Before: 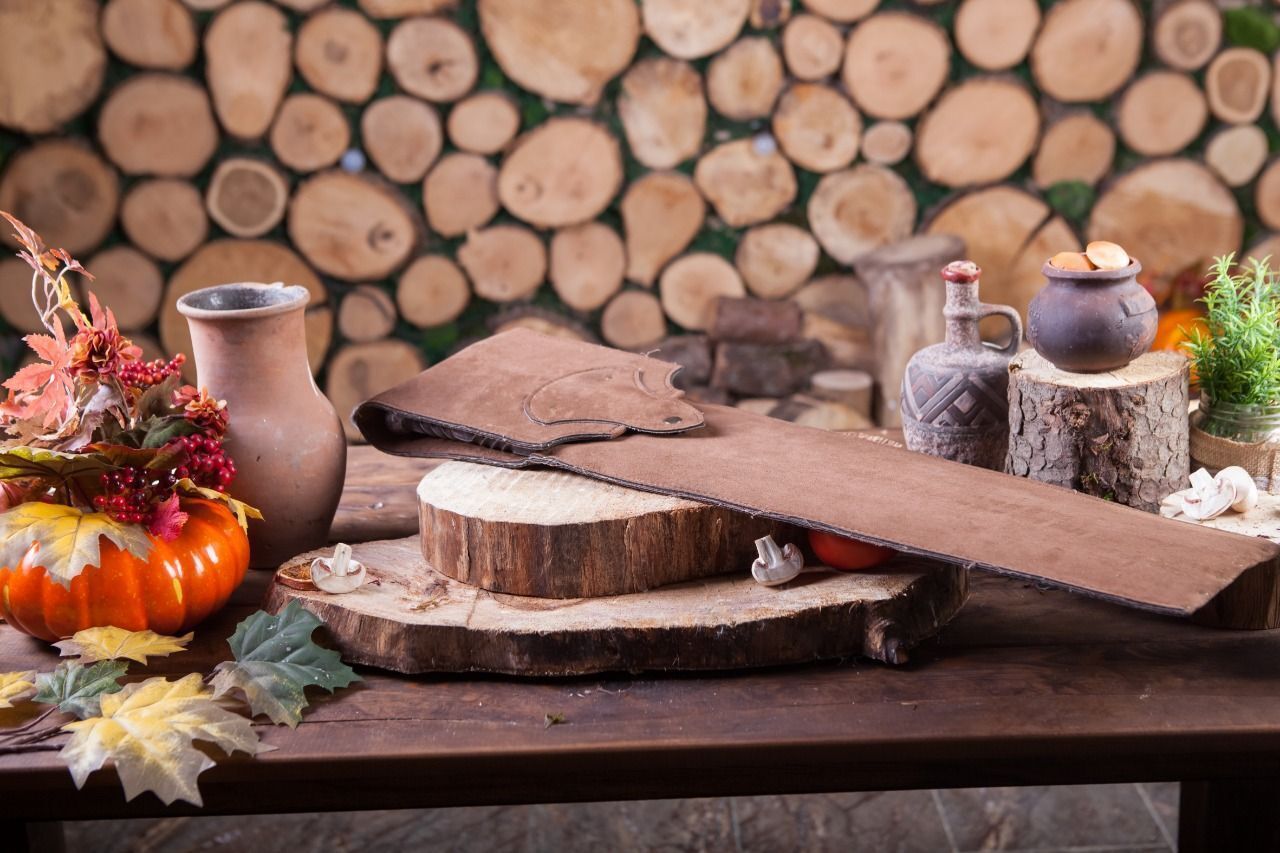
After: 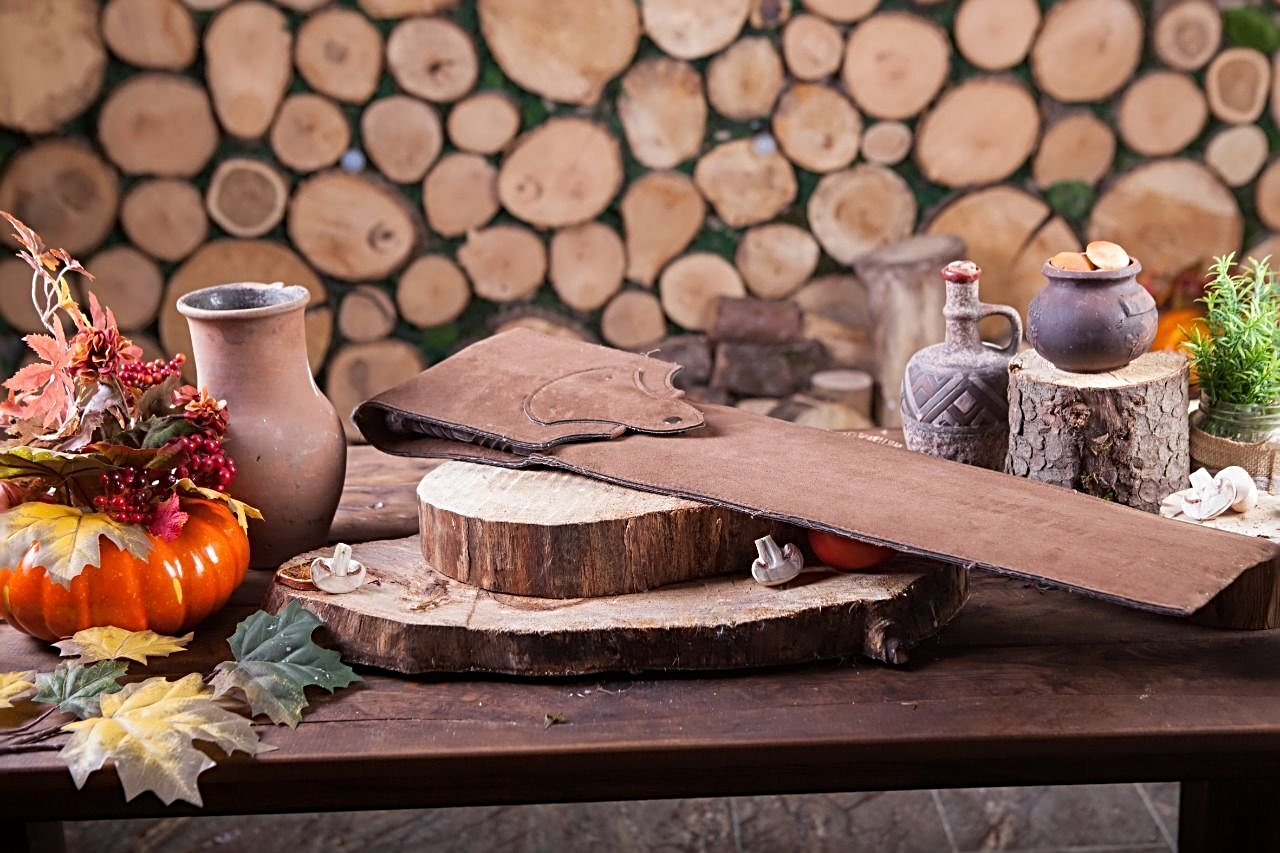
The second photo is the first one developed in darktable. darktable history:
sharpen: radius 3.116
